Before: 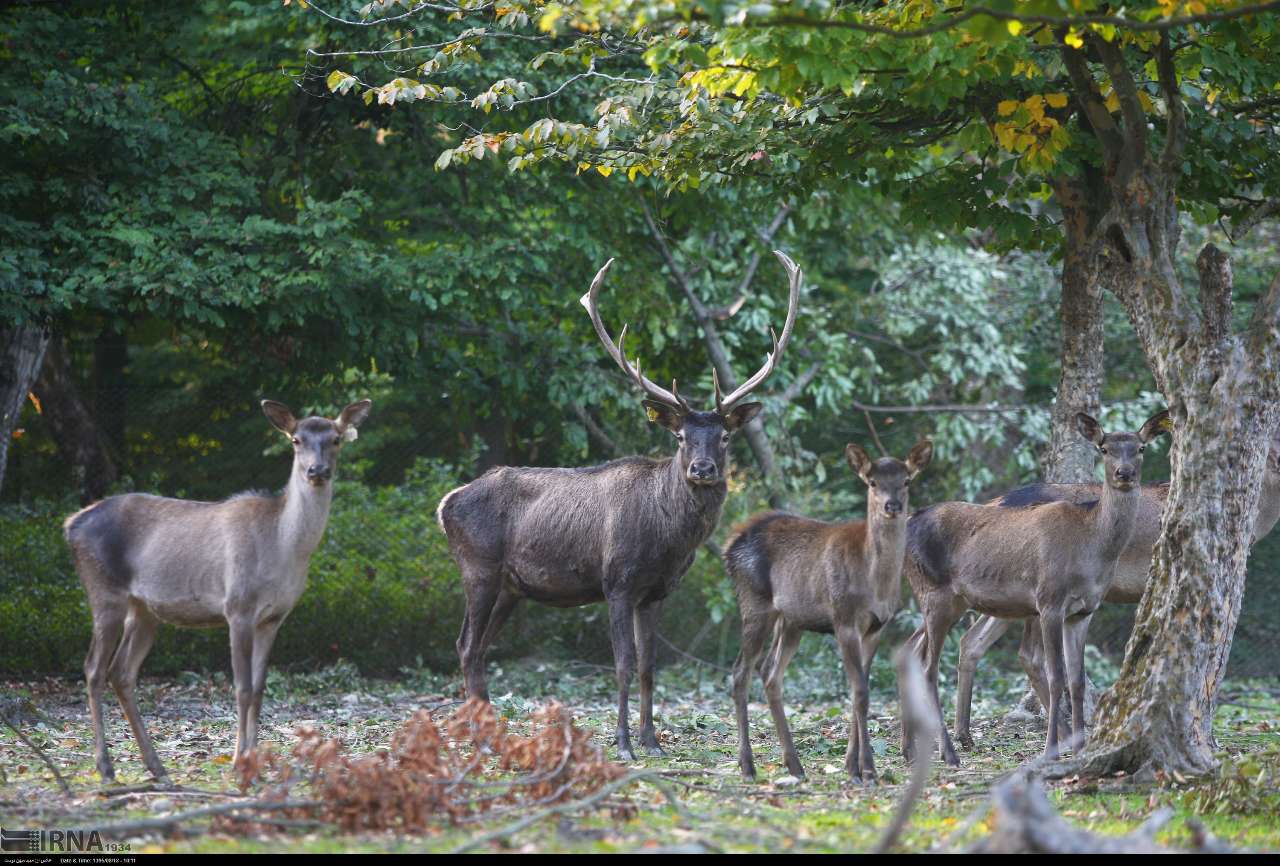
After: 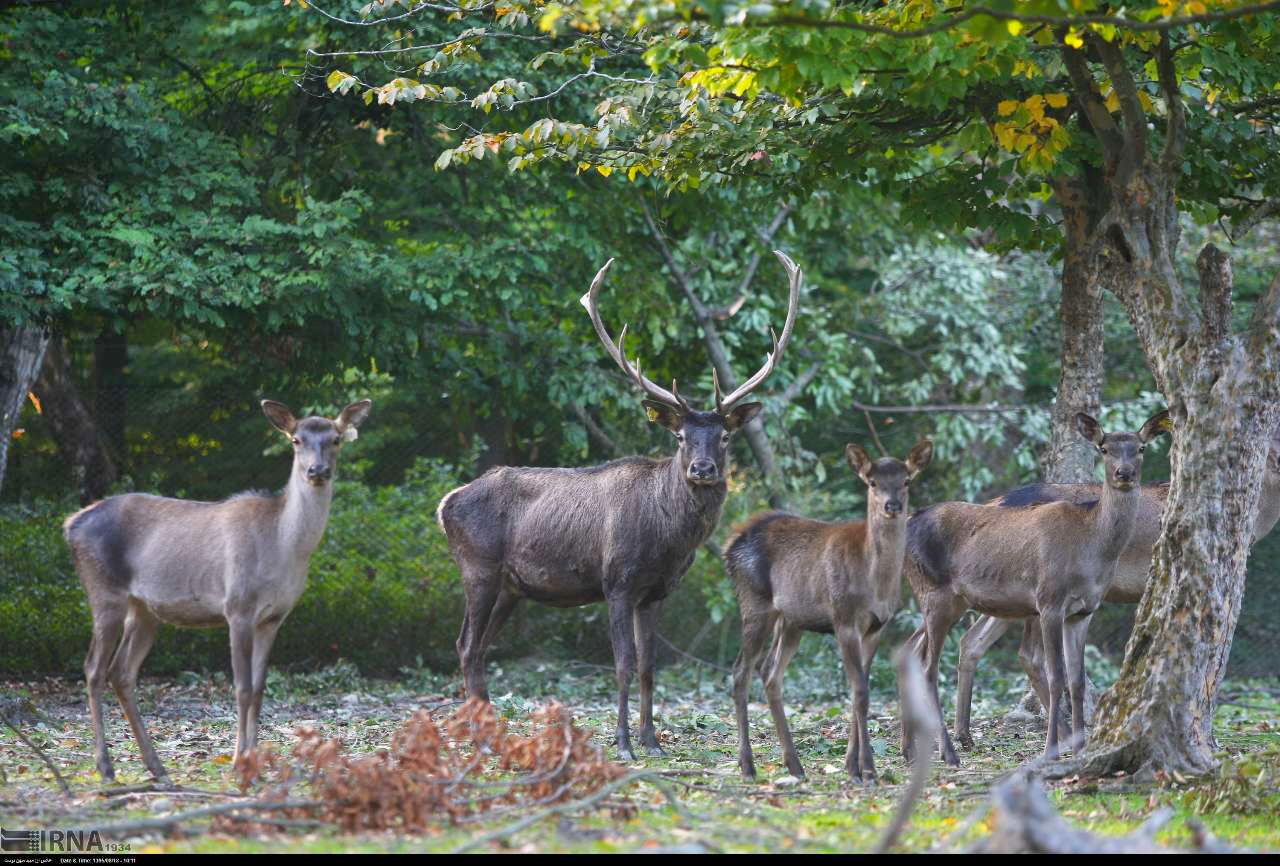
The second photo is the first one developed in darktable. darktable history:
contrast brightness saturation: saturation 0.125
tone equalizer: mask exposure compensation -0.498 EV
shadows and highlights: soften with gaussian
